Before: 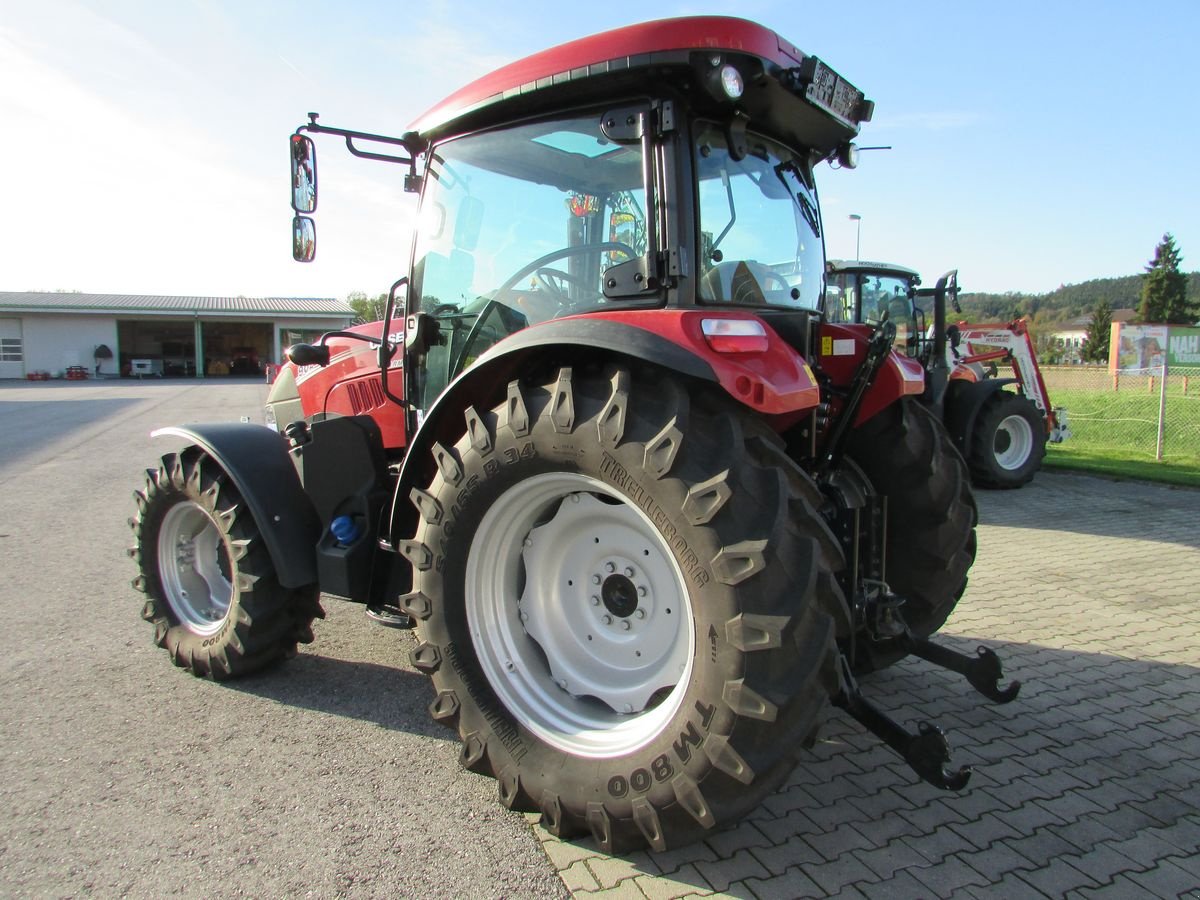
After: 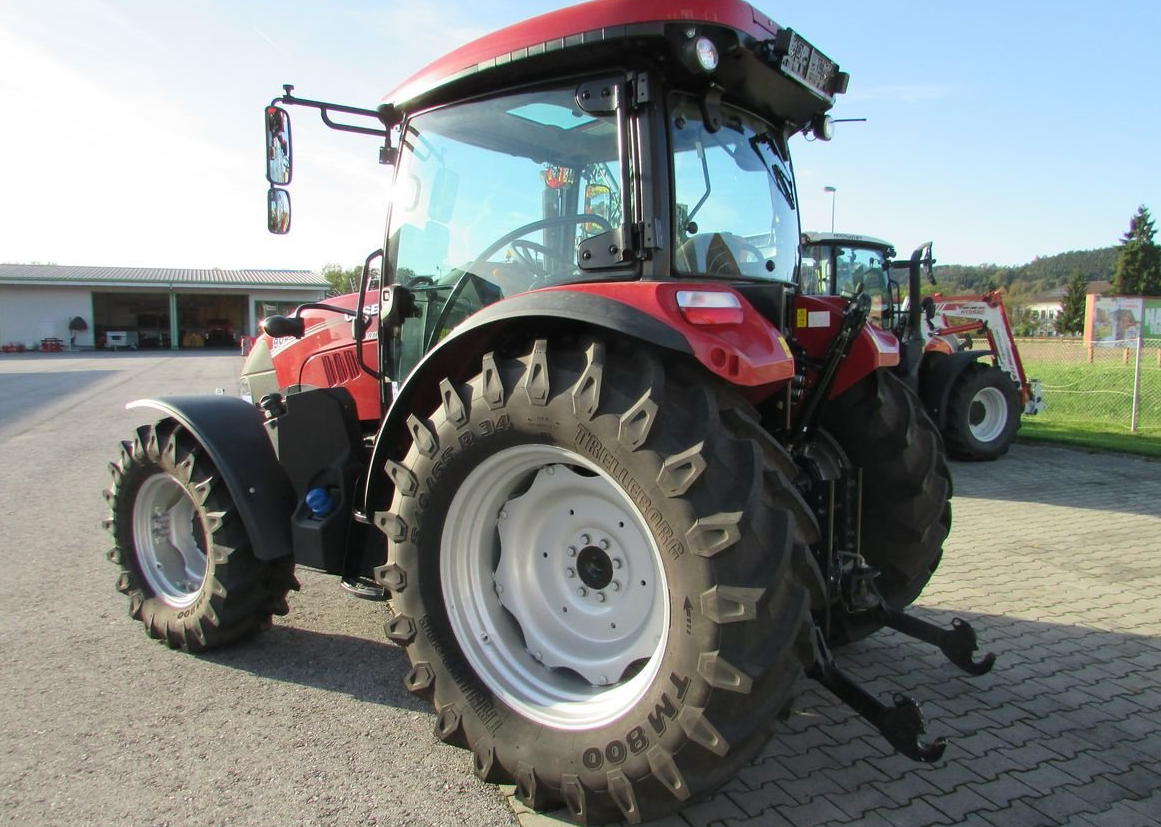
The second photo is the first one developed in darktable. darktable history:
crop: left 2.137%, top 3.139%, right 1.067%, bottom 4.875%
